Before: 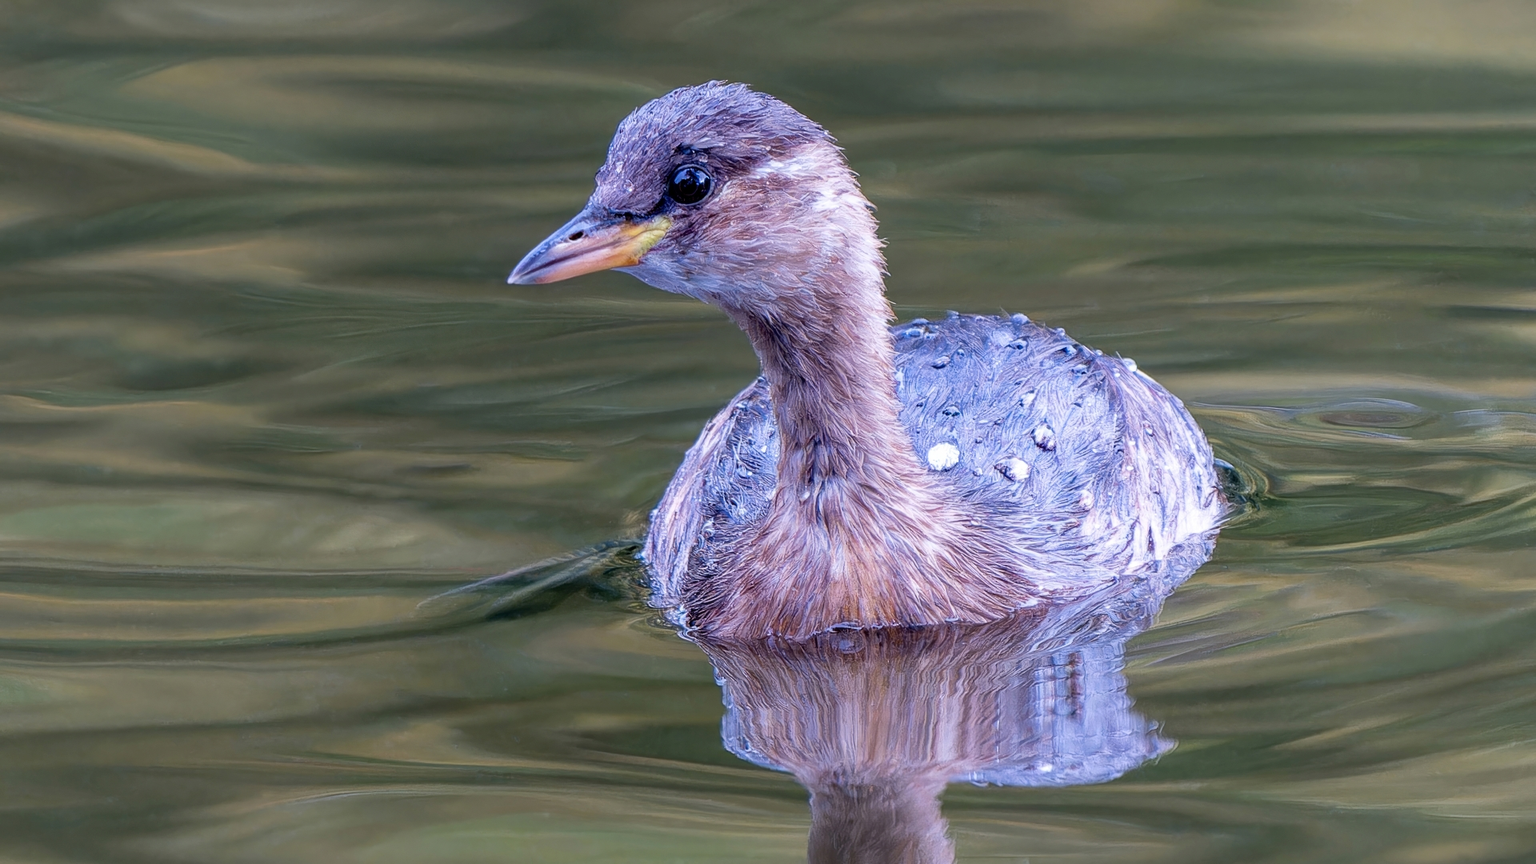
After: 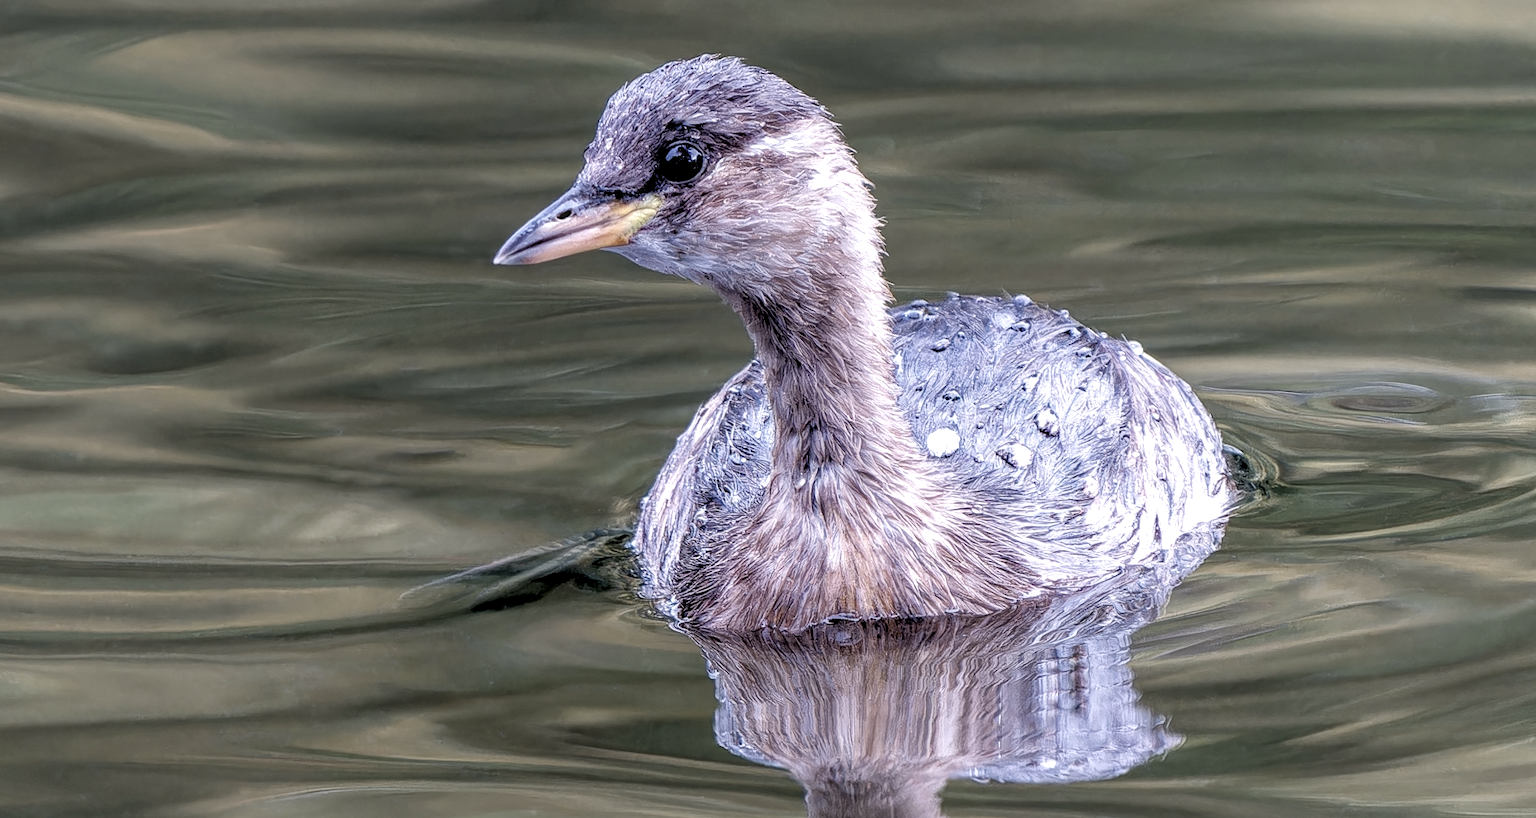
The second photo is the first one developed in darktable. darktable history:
exposure: black level correction 0.001, compensate highlight preservation false
crop: left 1.964%, top 3.251%, right 1.122%, bottom 4.933%
local contrast: on, module defaults
color correction: saturation 0.57
rgb levels: levels [[0.013, 0.434, 0.89], [0, 0.5, 1], [0, 0.5, 1]]
color balance rgb: shadows lift › chroma 1%, shadows lift › hue 28.8°, power › hue 60°, highlights gain › chroma 1%, highlights gain › hue 60°, global offset › luminance 0.25%, perceptual saturation grading › highlights -20%, perceptual saturation grading › shadows 20%, perceptual brilliance grading › highlights 5%, perceptual brilliance grading › shadows -10%, global vibrance 19.67%
